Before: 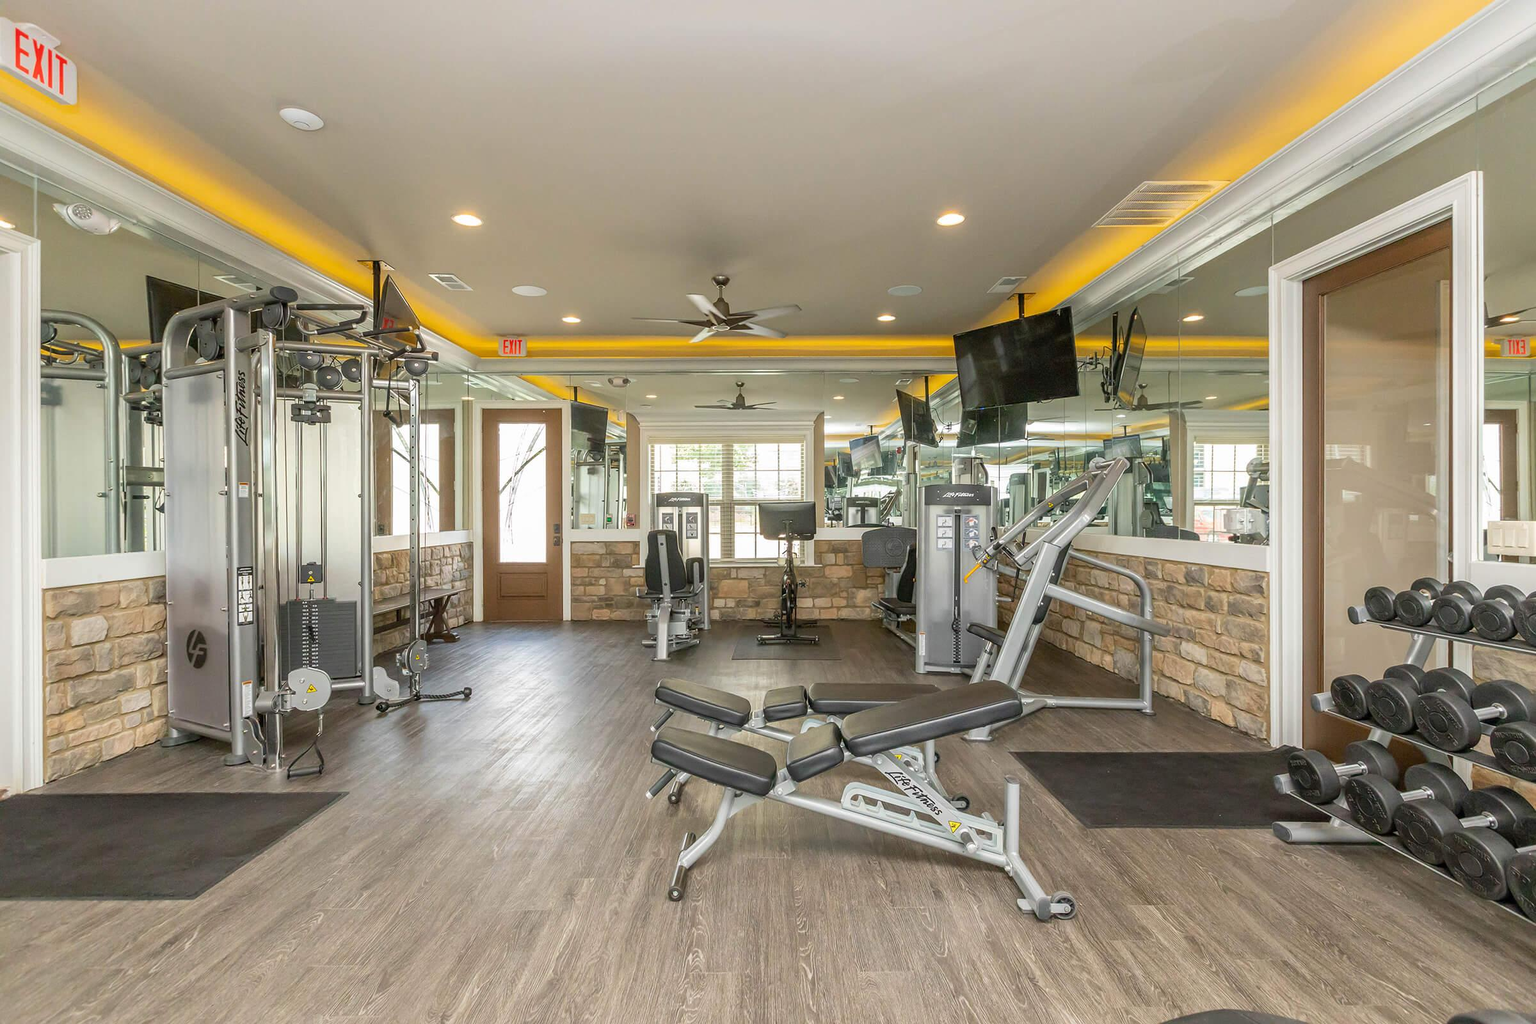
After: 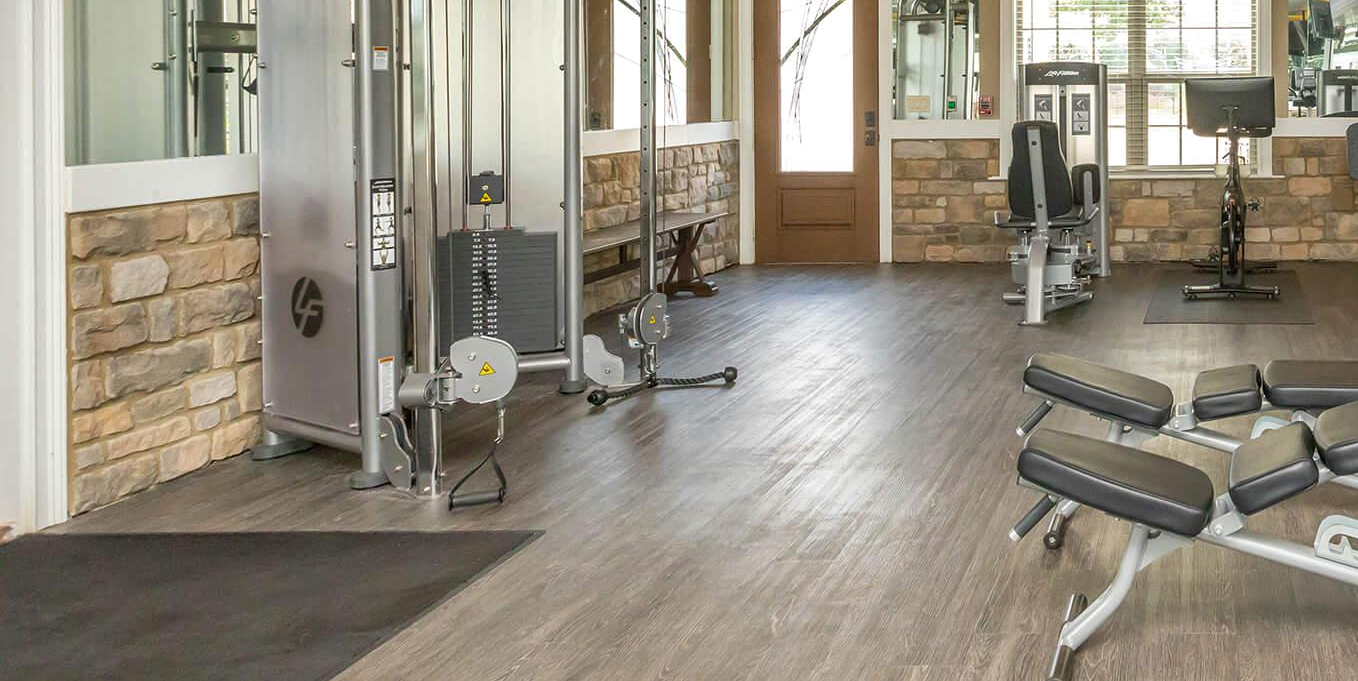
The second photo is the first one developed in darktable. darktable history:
crop: top 44.206%, right 43.416%, bottom 13.224%
shadows and highlights: white point adjustment 1.01, soften with gaussian
